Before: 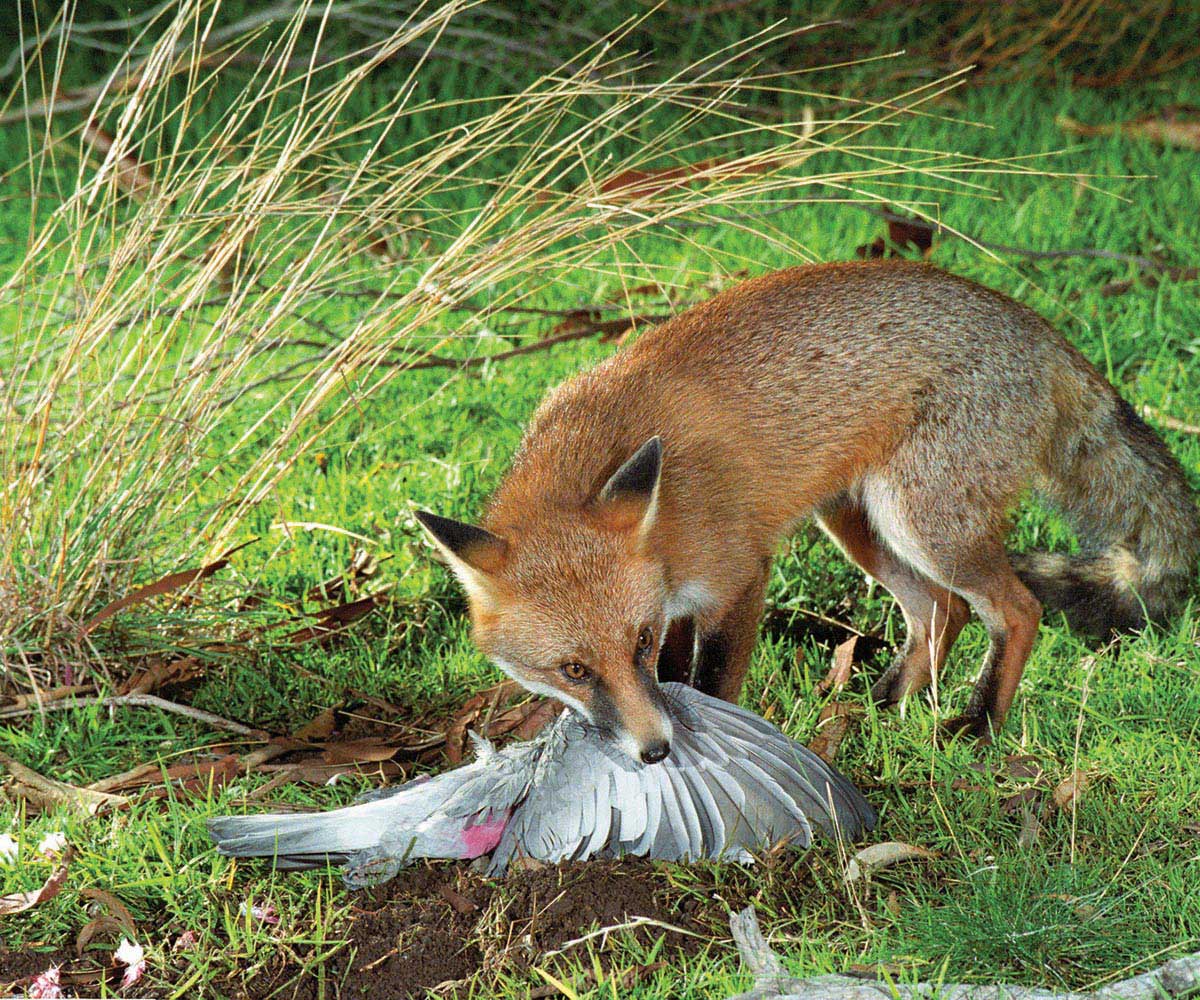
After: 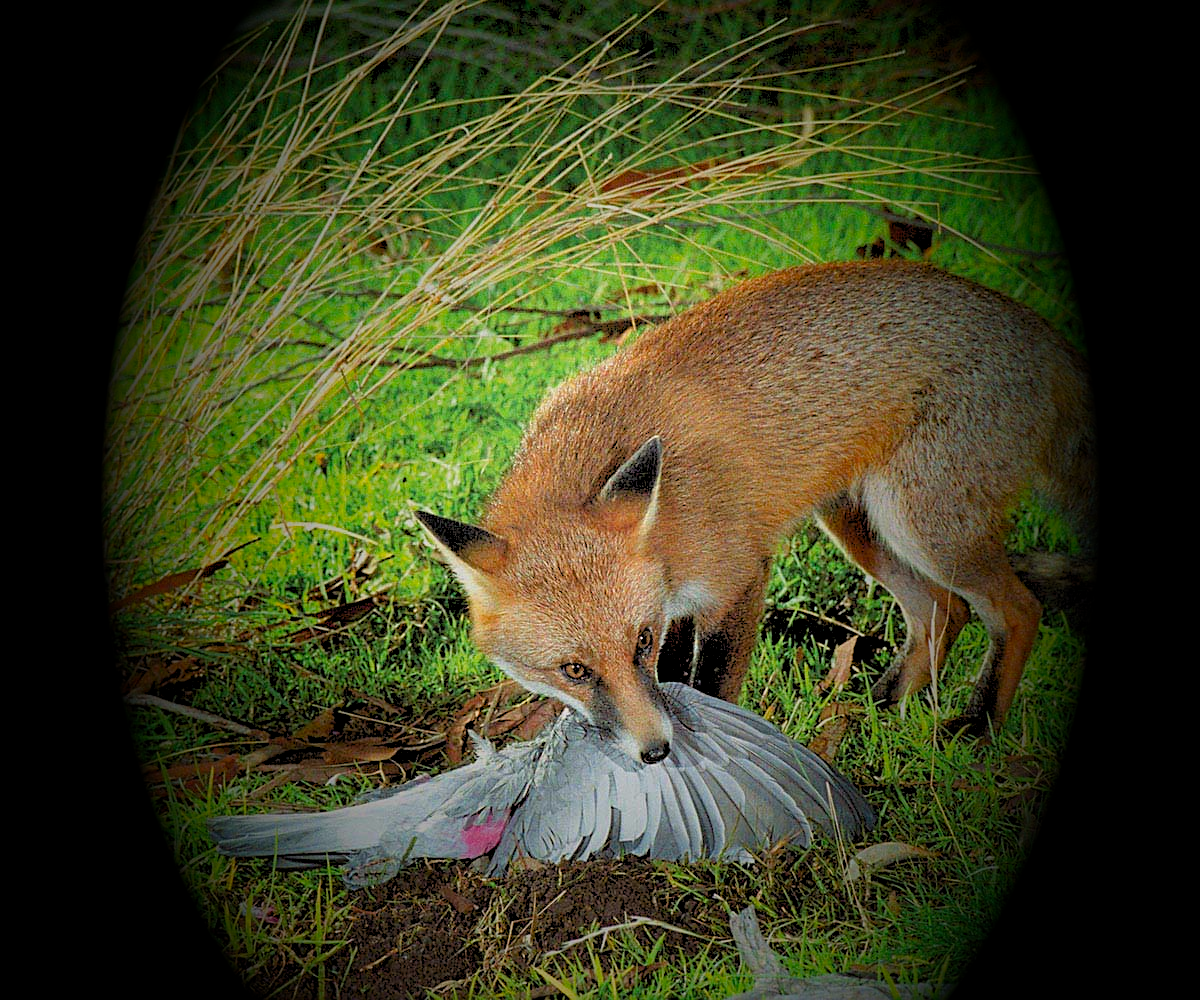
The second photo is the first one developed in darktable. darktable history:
vignetting: fall-off start 15.9%, fall-off radius 100%, brightness -1, saturation 0.5, width/height ratio 0.719
sharpen: on, module defaults
rgb levels: preserve colors sum RGB, levels [[0.038, 0.433, 0.934], [0, 0.5, 1], [0, 0.5, 1]]
